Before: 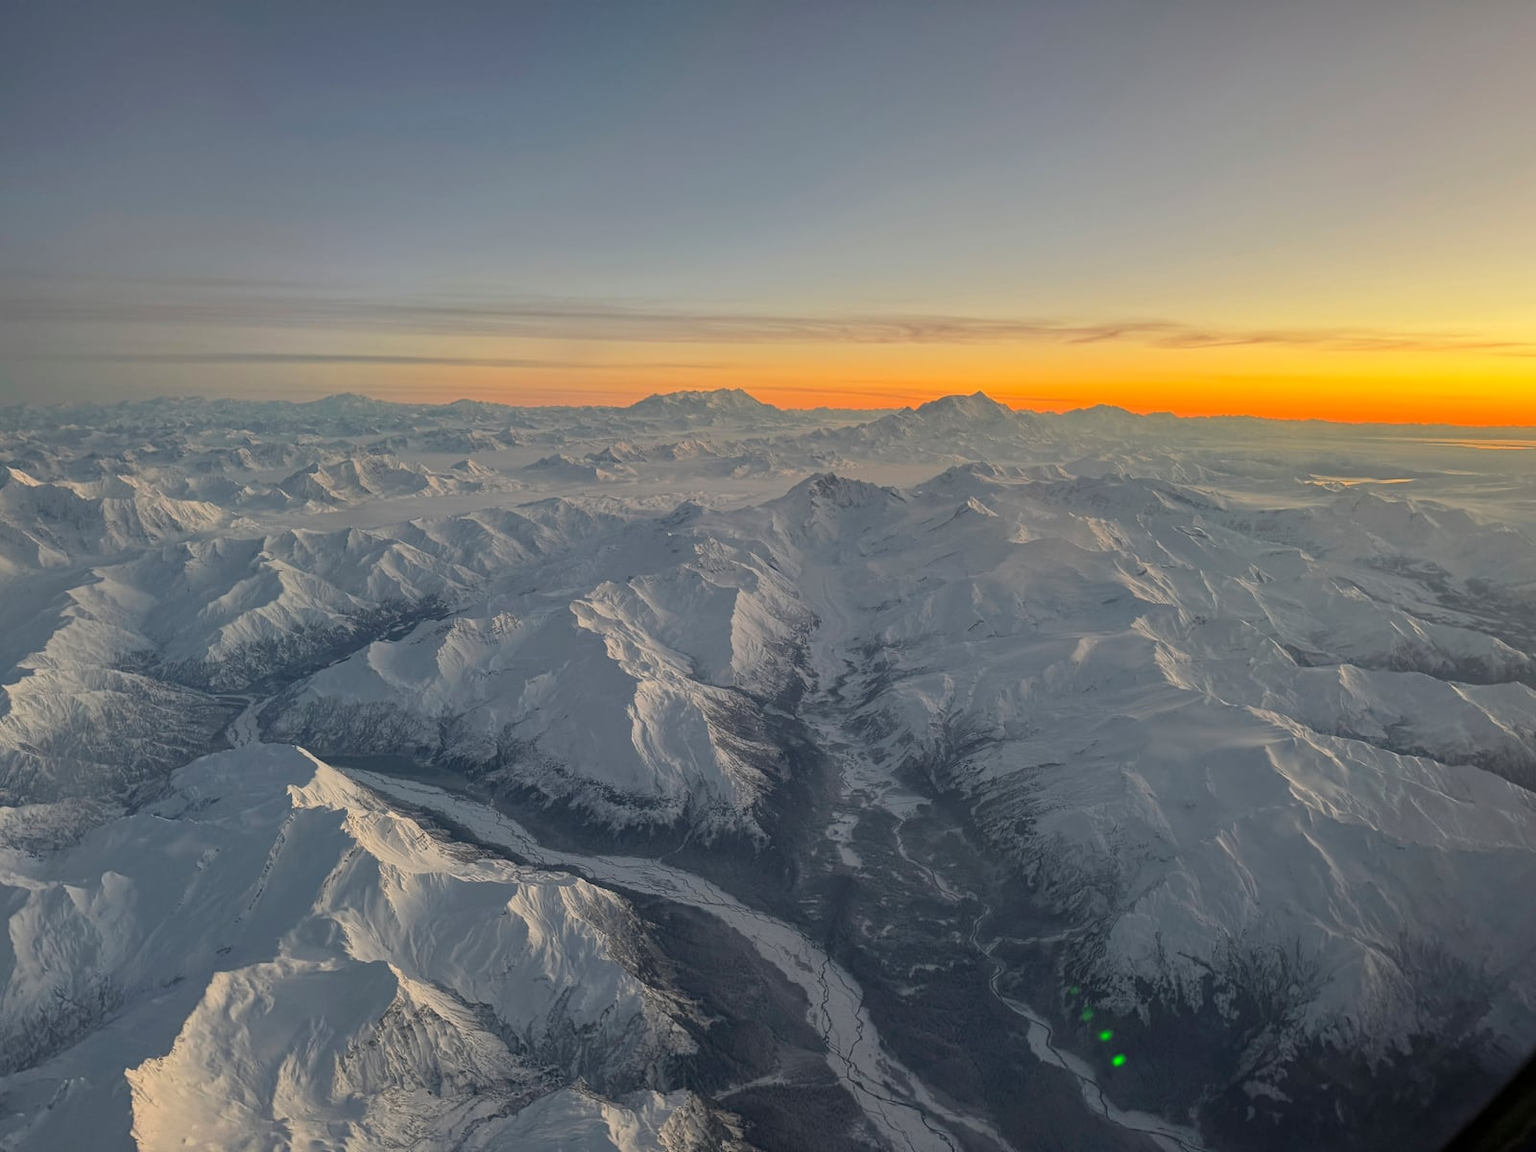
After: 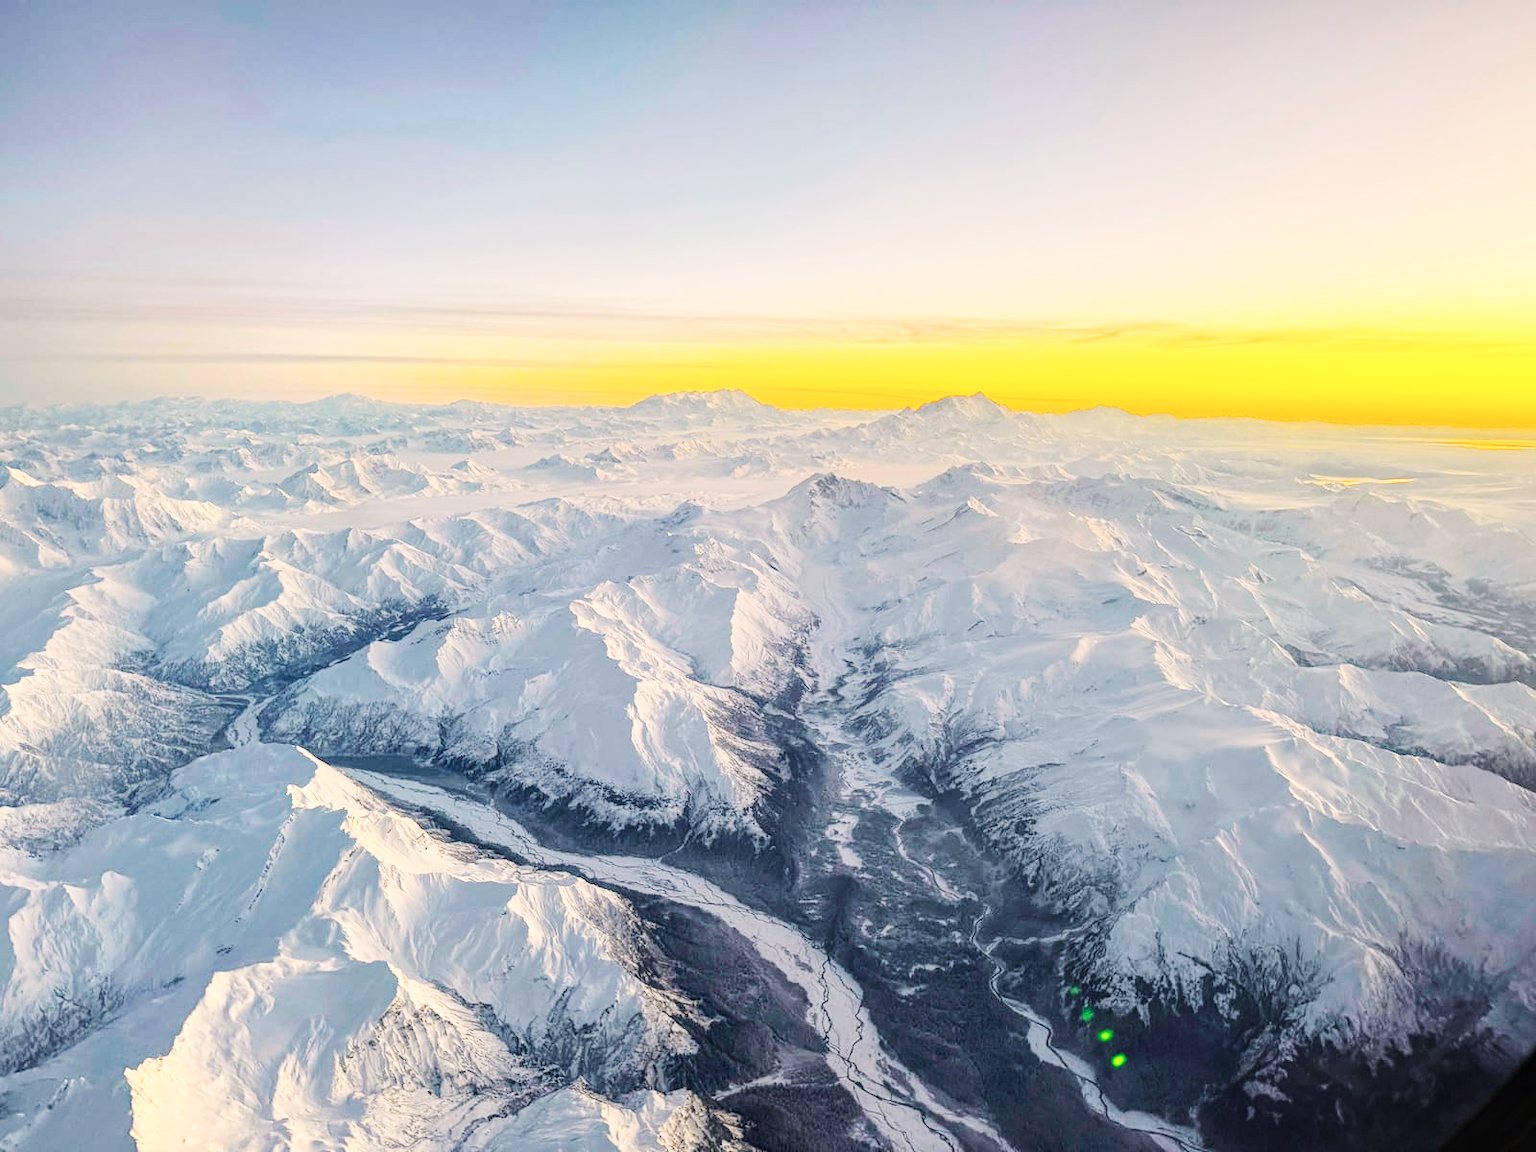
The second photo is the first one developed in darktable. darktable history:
color correction: highlights a* 5.52, highlights b* 5.16, saturation 0.654
base curve: curves: ch0 [(0, 0.003) (0.001, 0.002) (0.006, 0.004) (0.02, 0.022) (0.048, 0.086) (0.094, 0.234) (0.162, 0.431) (0.258, 0.629) (0.385, 0.8) (0.548, 0.918) (0.751, 0.988) (1, 1)], preserve colors none
color balance rgb: highlights gain › luminance 10.342%, linear chroma grading › shadows 20.114%, linear chroma grading › highlights 3.88%, linear chroma grading › mid-tones 10.606%, perceptual saturation grading › global saturation 29.989%, global vibrance 30.381%
tone curve: curves: ch0 [(0, 0) (0.071, 0.047) (0.266, 0.26) (0.483, 0.554) (0.753, 0.811) (1, 0.983)]; ch1 [(0, 0) (0.346, 0.307) (0.408, 0.387) (0.463, 0.465) (0.482, 0.493) (0.502, 0.5) (0.517, 0.502) (0.55, 0.548) (0.597, 0.61) (0.651, 0.698) (1, 1)]; ch2 [(0, 0) (0.346, 0.34) (0.434, 0.46) (0.485, 0.494) (0.5, 0.494) (0.517, 0.506) (0.526, 0.545) (0.583, 0.61) (0.625, 0.659) (1, 1)], color space Lab, linked channels, preserve colors none
local contrast: on, module defaults
